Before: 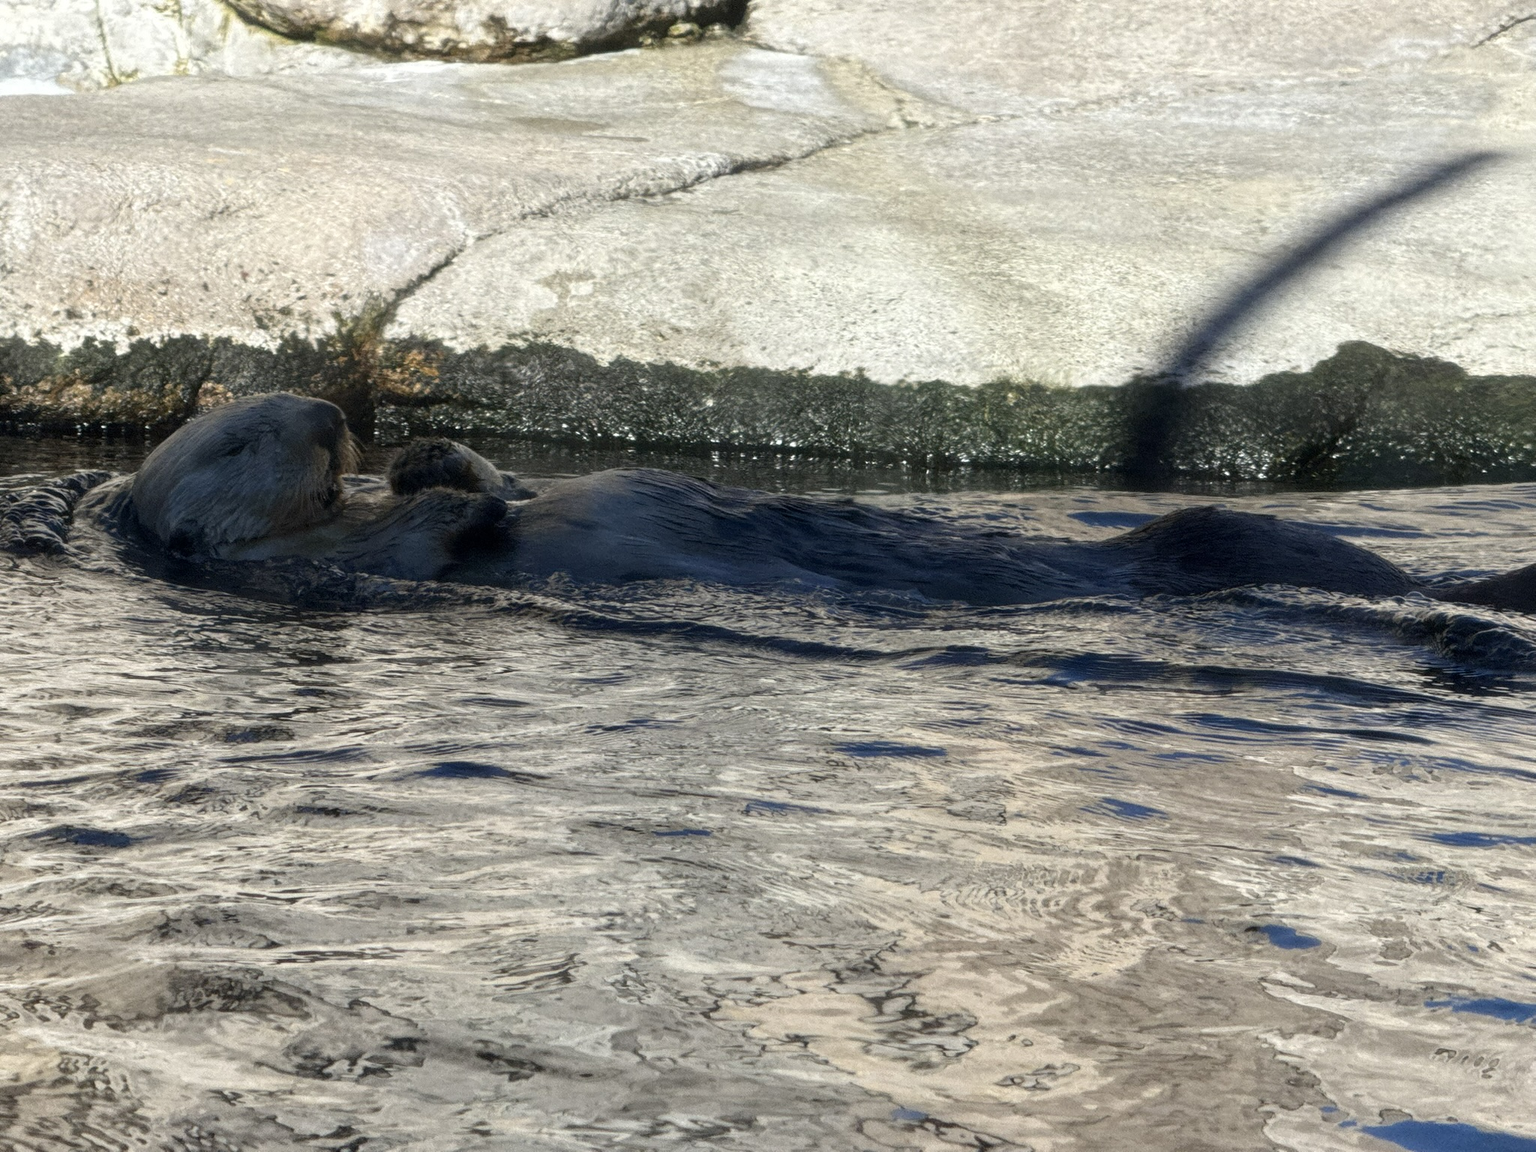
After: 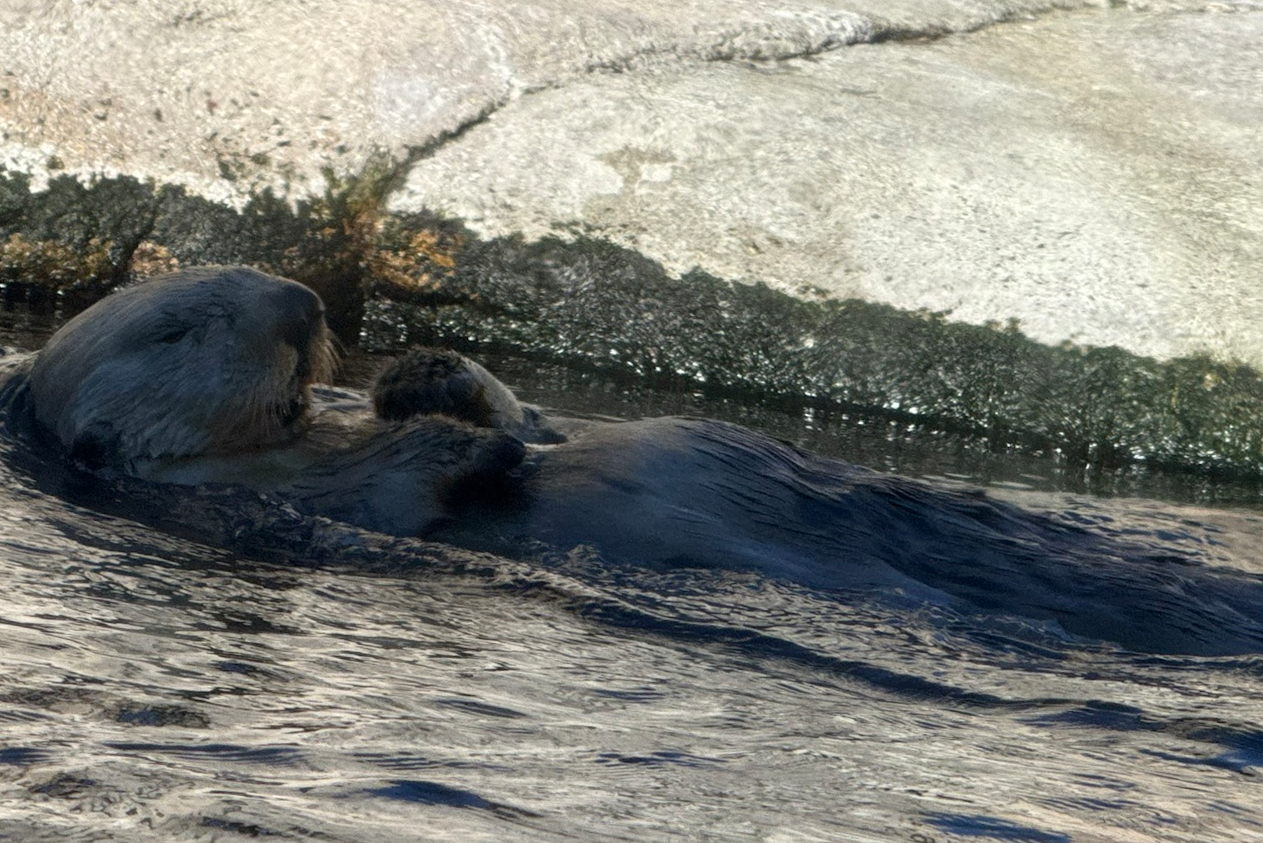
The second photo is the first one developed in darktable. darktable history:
crop and rotate: angle -6.33°, left 2.072%, top 6.878%, right 27.53%, bottom 30.491%
